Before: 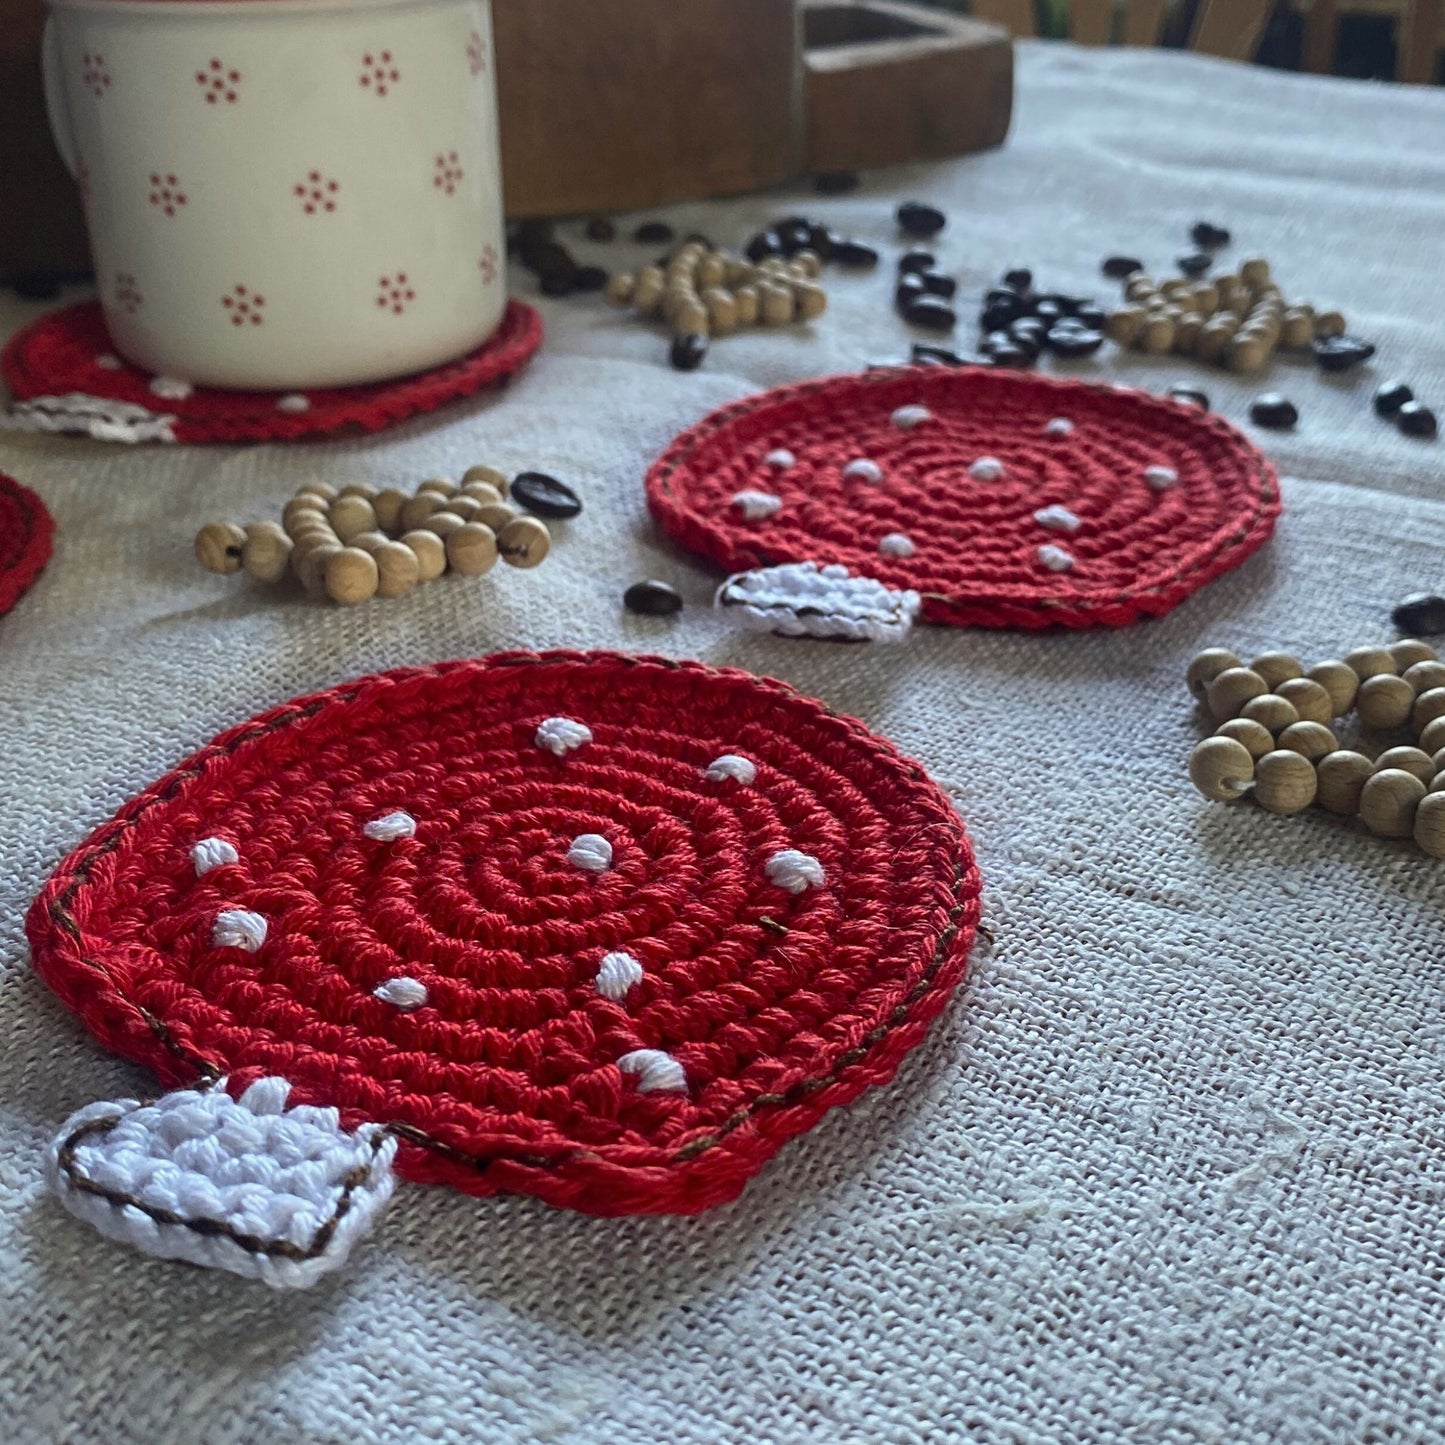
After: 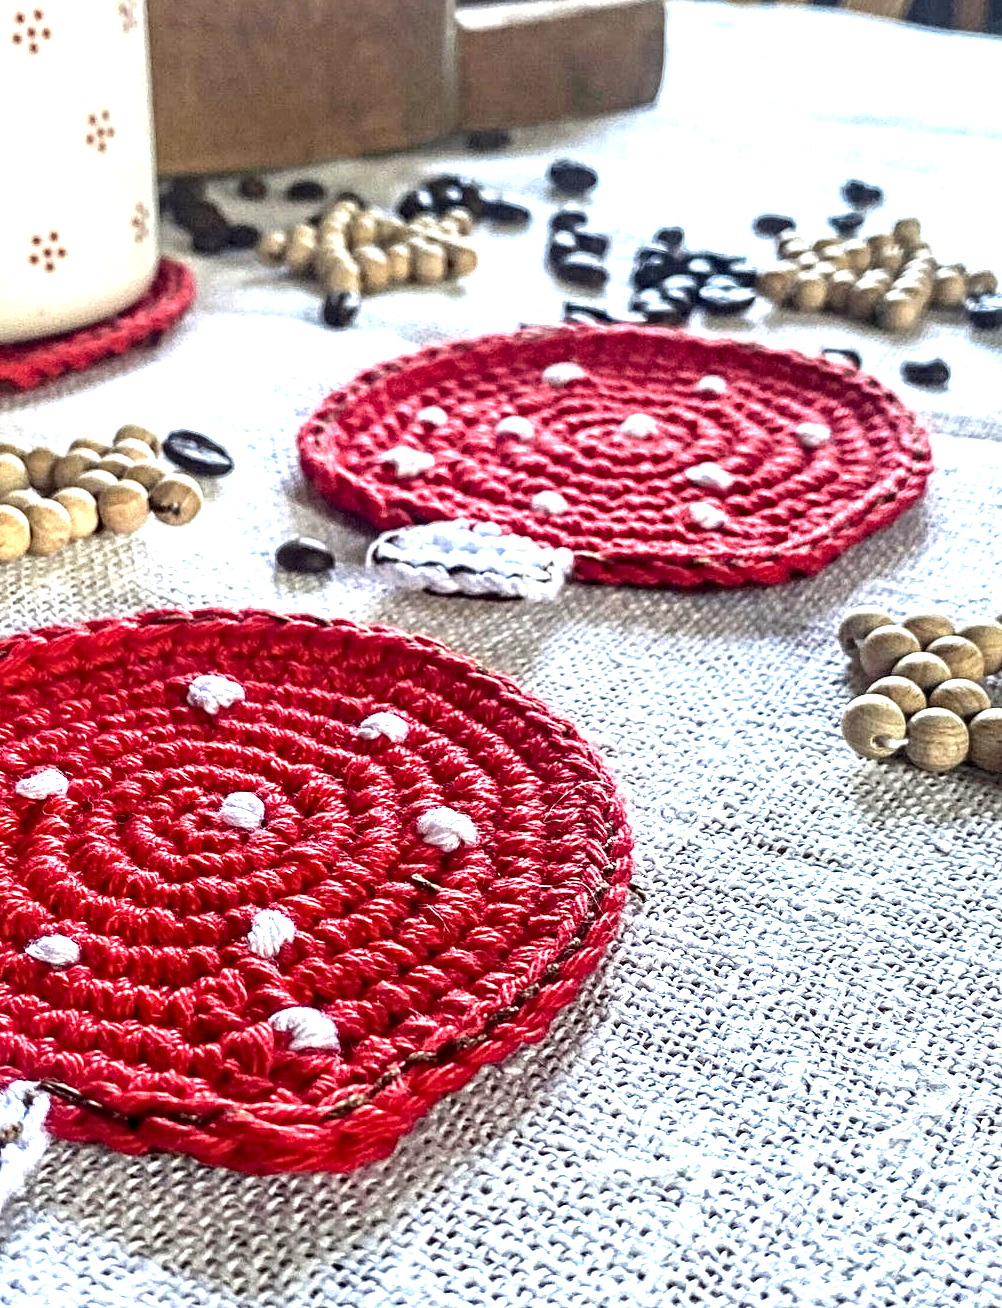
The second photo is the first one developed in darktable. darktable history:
crop and rotate: left 24.096%, top 2.967%, right 6.507%, bottom 6.453%
exposure: black level correction 0.001, exposure 1.735 EV, compensate exposure bias true, compensate highlight preservation false
contrast equalizer: octaves 7, y [[0.5, 0.542, 0.583, 0.625, 0.667, 0.708], [0.5 ×6], [0.5 ×6], [0 ×6], [0 ×6]]
